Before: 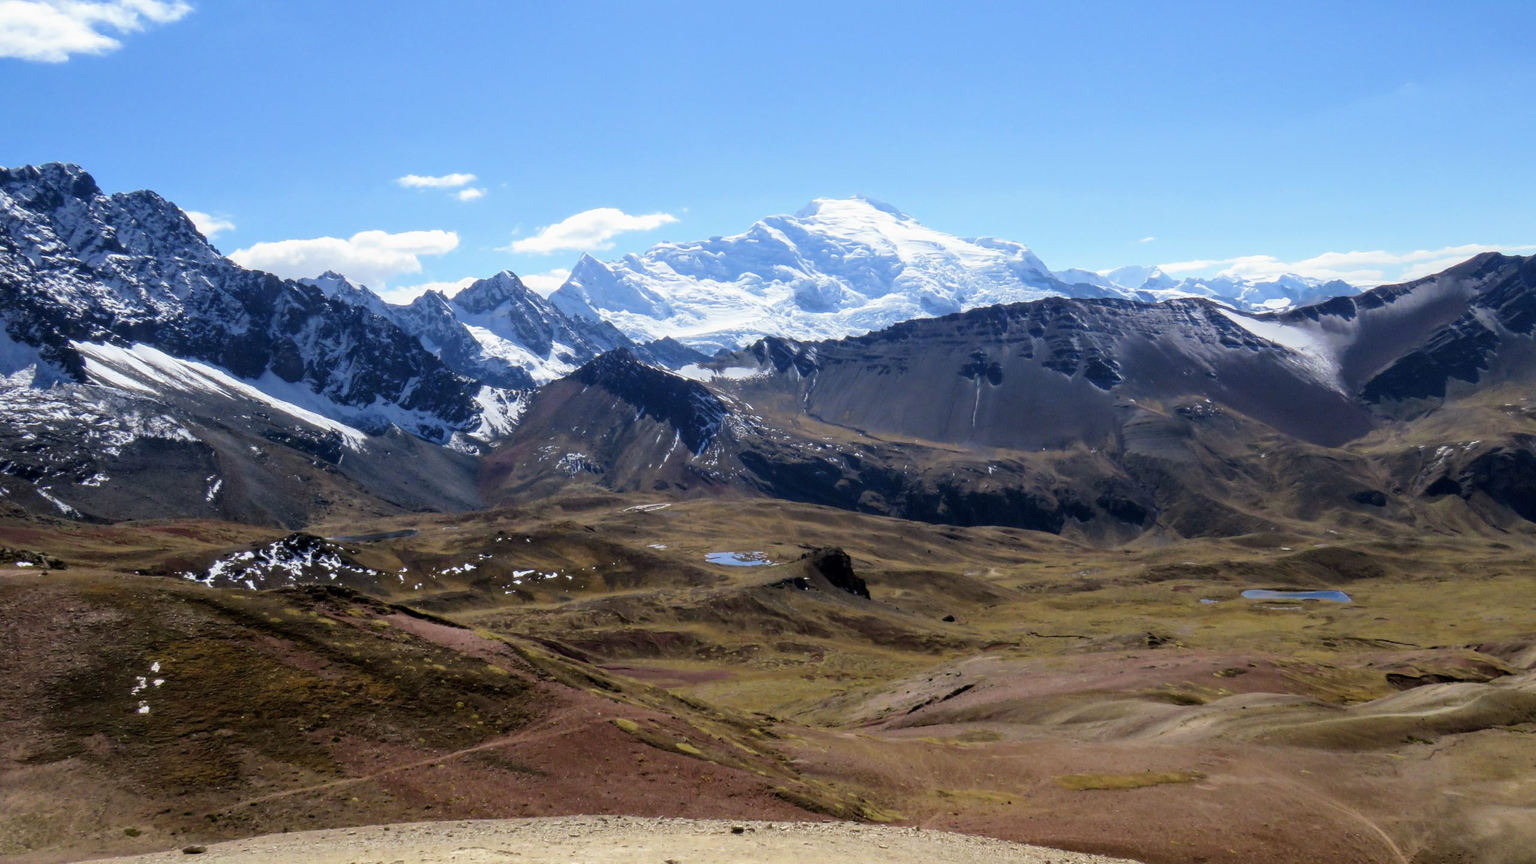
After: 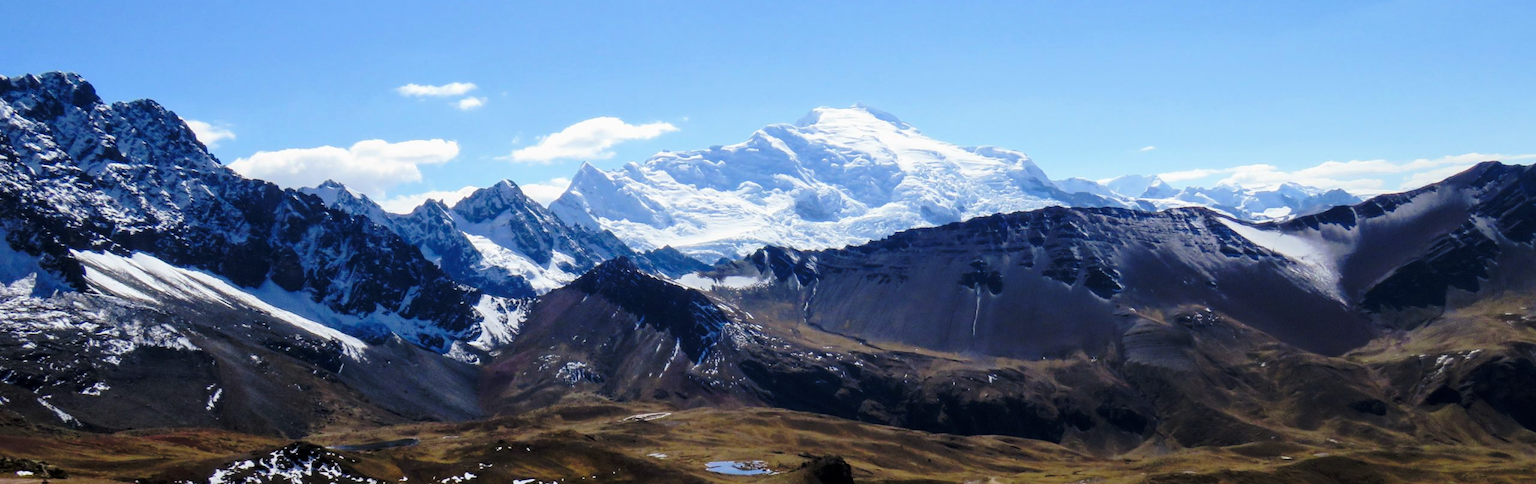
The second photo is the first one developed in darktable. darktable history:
crop and rotate: top 10.605%, bottom 33.274%
base curve: curves: ch0 [(0, 0) (0.073, 0.04) (0.157, 0.139) (0.492, 0.492) (0.758, 0.758) (1, 1)], preserve colors none
